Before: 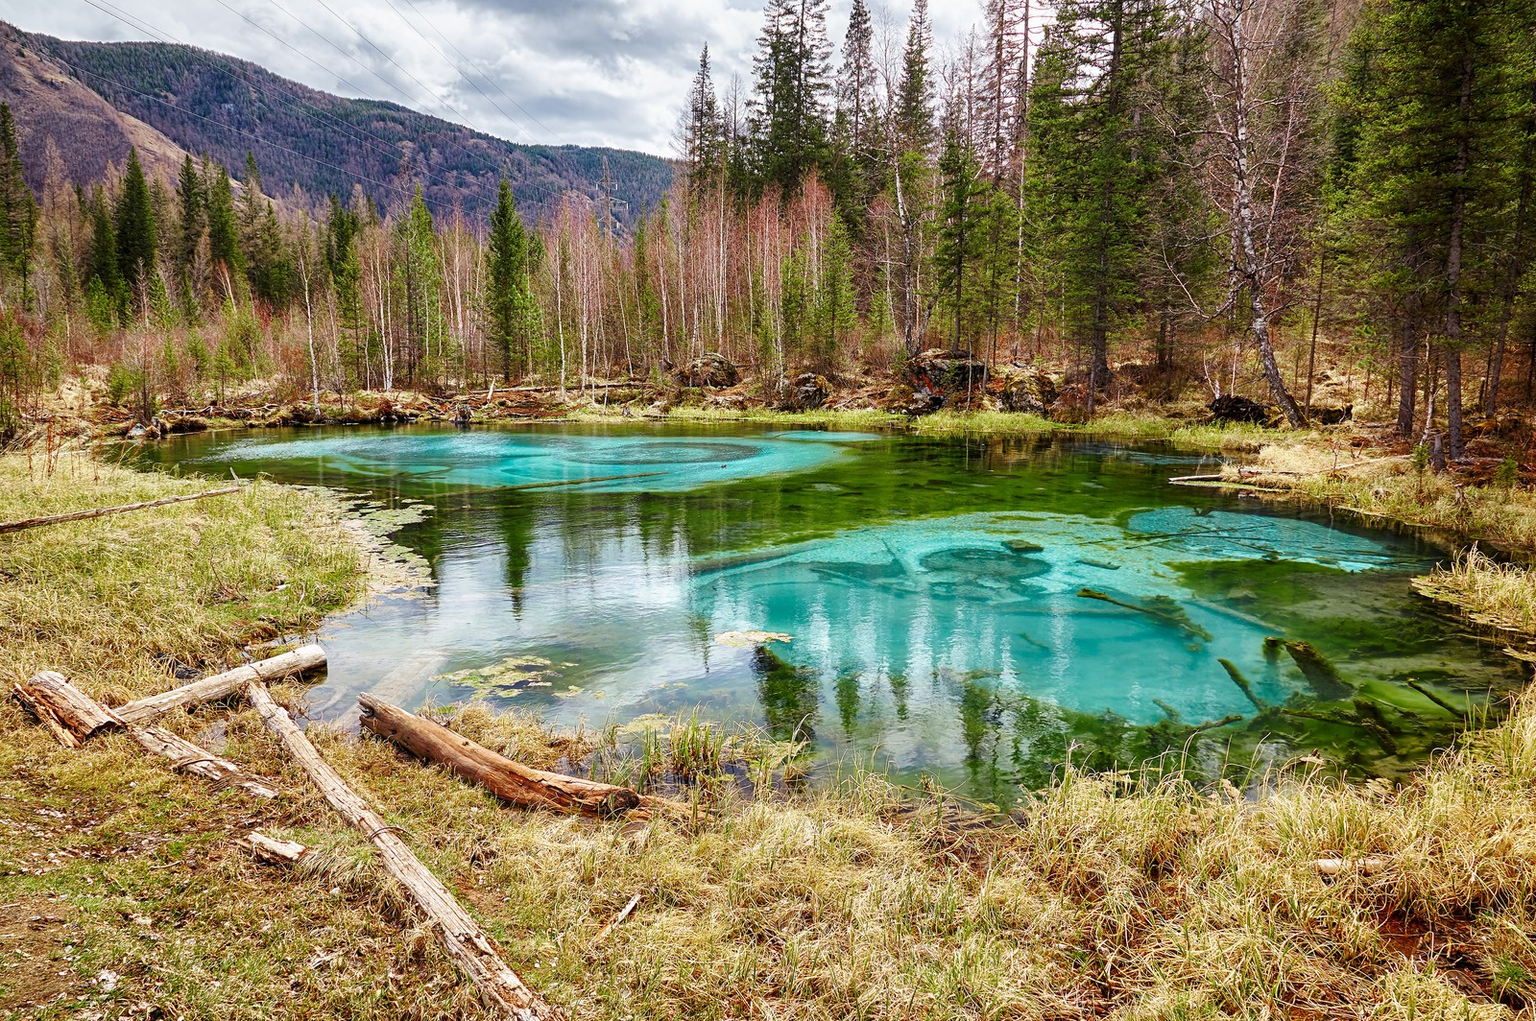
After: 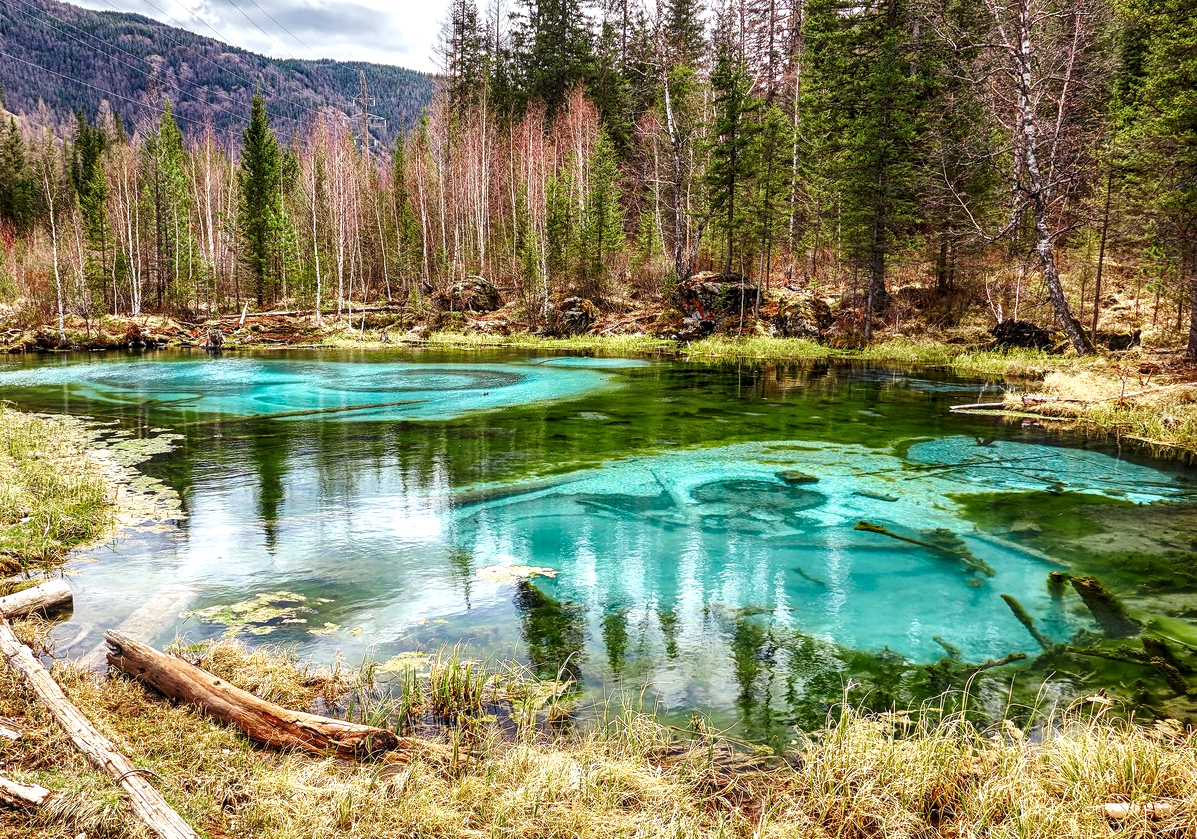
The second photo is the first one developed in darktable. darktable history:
tone equalizer: -8 EV -0.417 EV, -7 EV -0.389 EV, -6 EV -0.333 EV, -5 EV -0.222 EV, -3 EV 0.222 EV, -2 EV 0.333 EV, -1 EV 0.389 EV, +0 EV 0.417 EV, edges refinement/feathering 500, mask exposure compensation -1.57 EV, preserve details no
local contrast: on, module defaults
crop: left 16.768%, top 8.653%, right 8.362%, bottom 12.485%
exposure: compensate highlight preservation false
